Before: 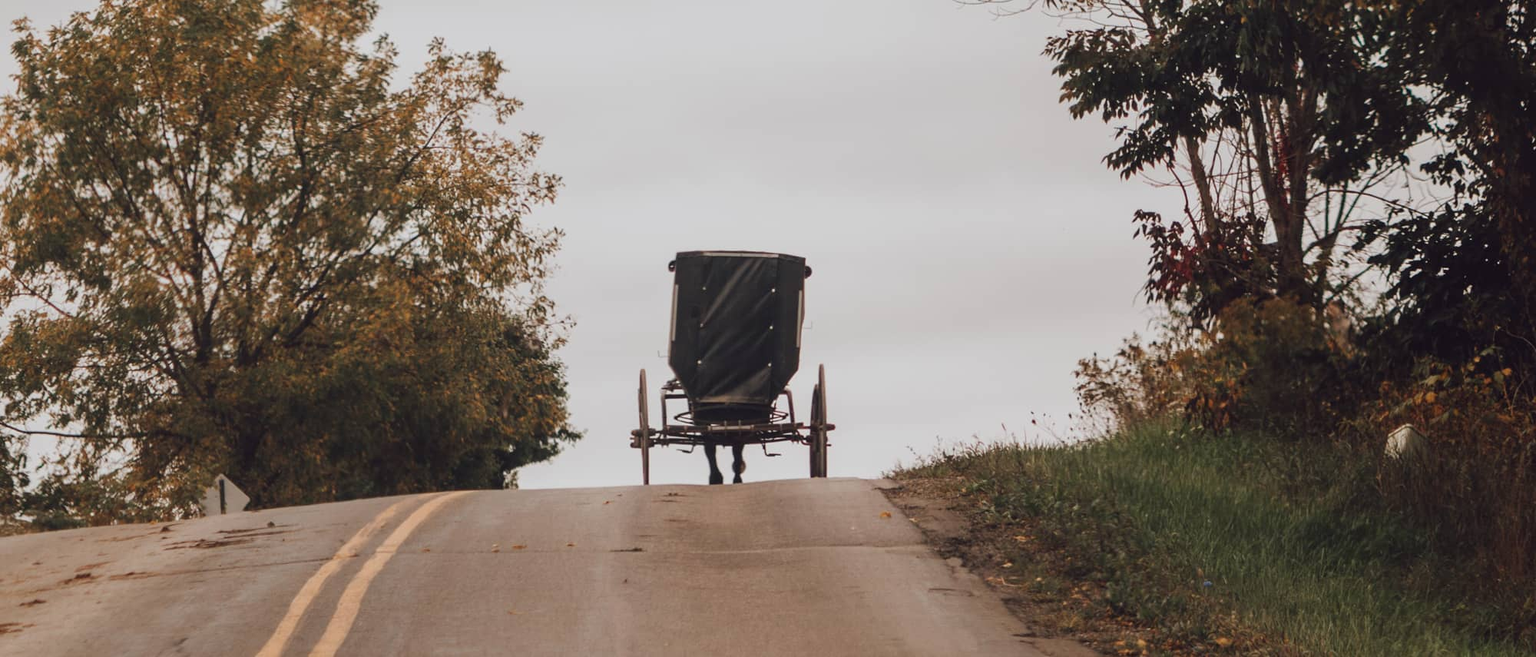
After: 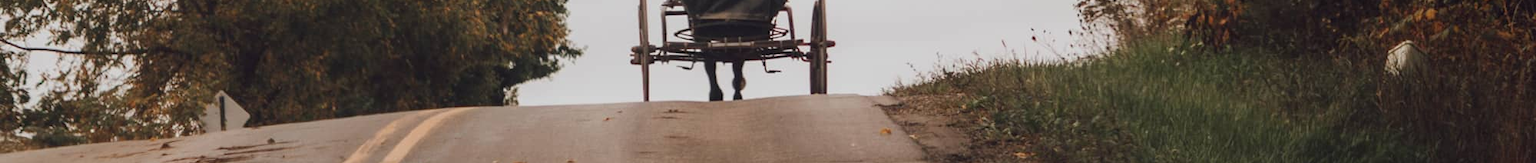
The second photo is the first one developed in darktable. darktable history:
crop and rotate: top 58.562%, bottom 16.5%
